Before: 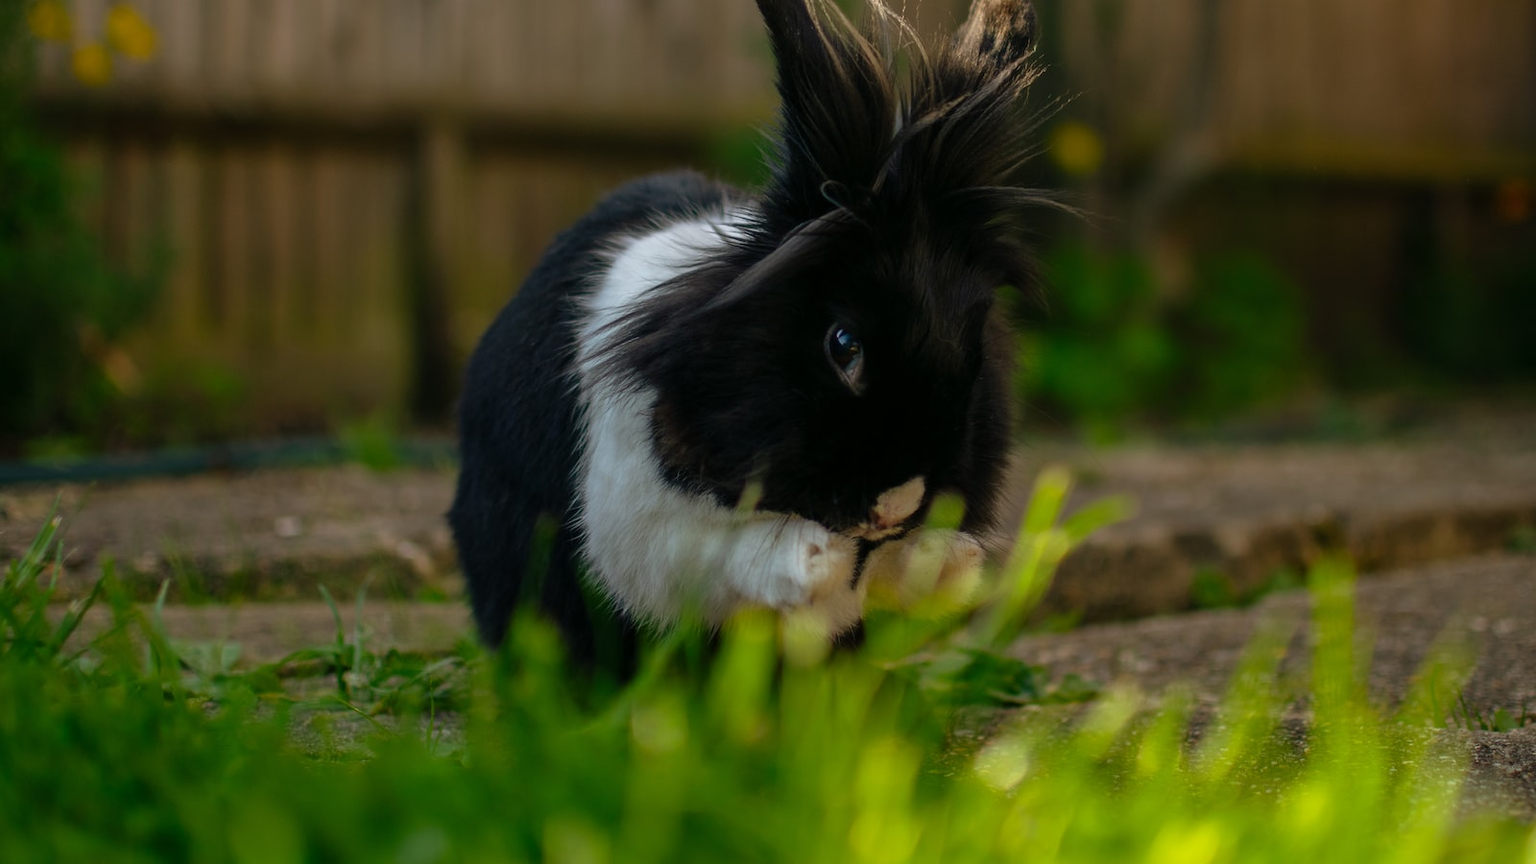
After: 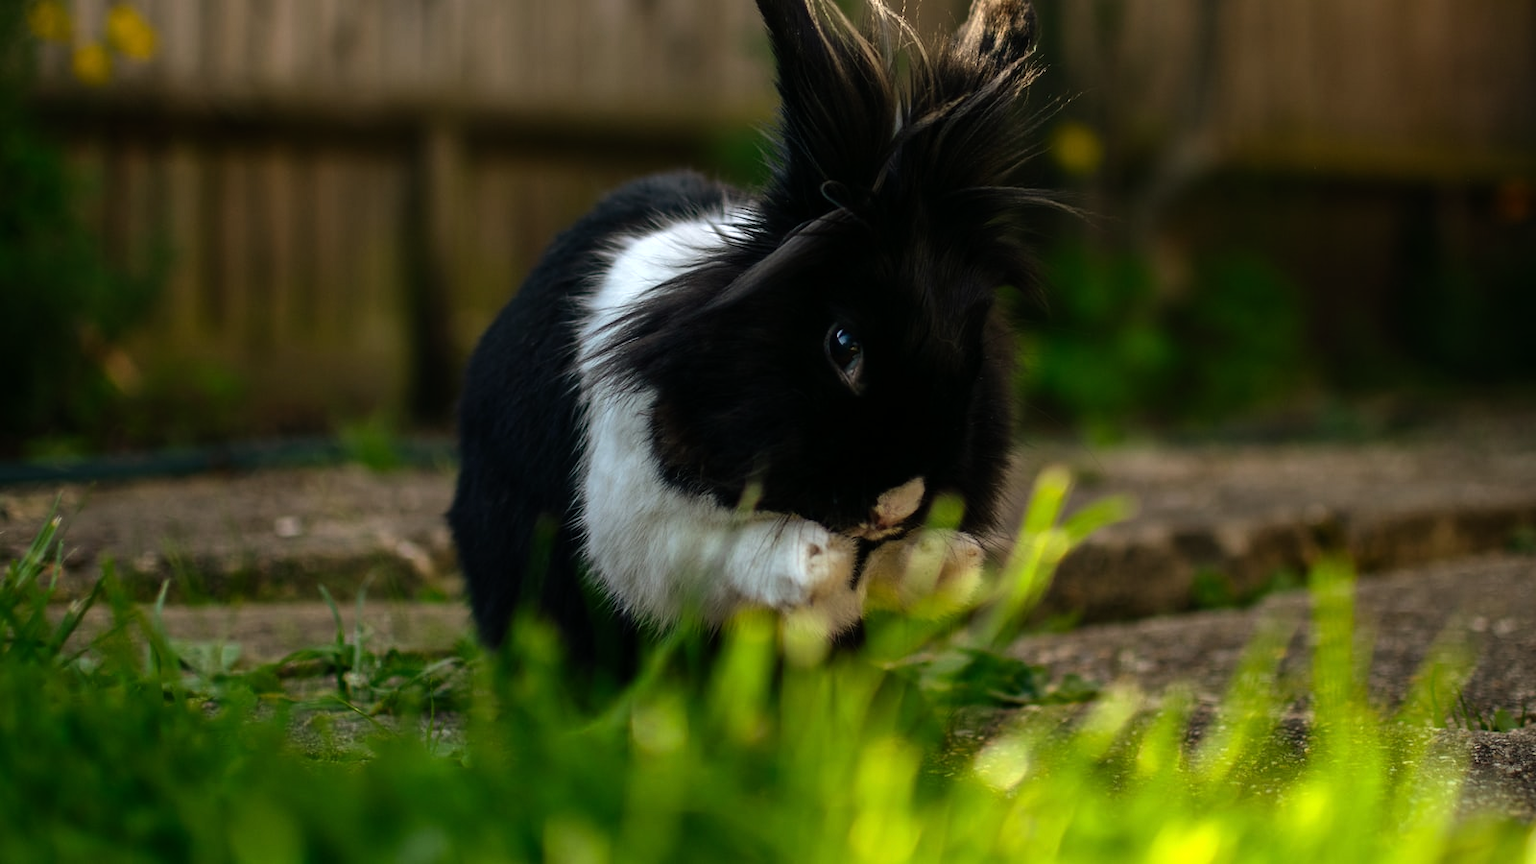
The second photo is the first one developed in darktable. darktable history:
tone equalizer: -8 EV -0.755 EV, -7 EV -0.694 EV, -6 EV -0.61 EV, -5 EV -0.393 EV, -3 EV 0.393 EV, -2 EV 0.6 EV, -1 EV 0.69 EV, +0 EV 0.742 EV, edges refinement/feathering 500, mask exposure compensation -1.25 EV, preserve details no
